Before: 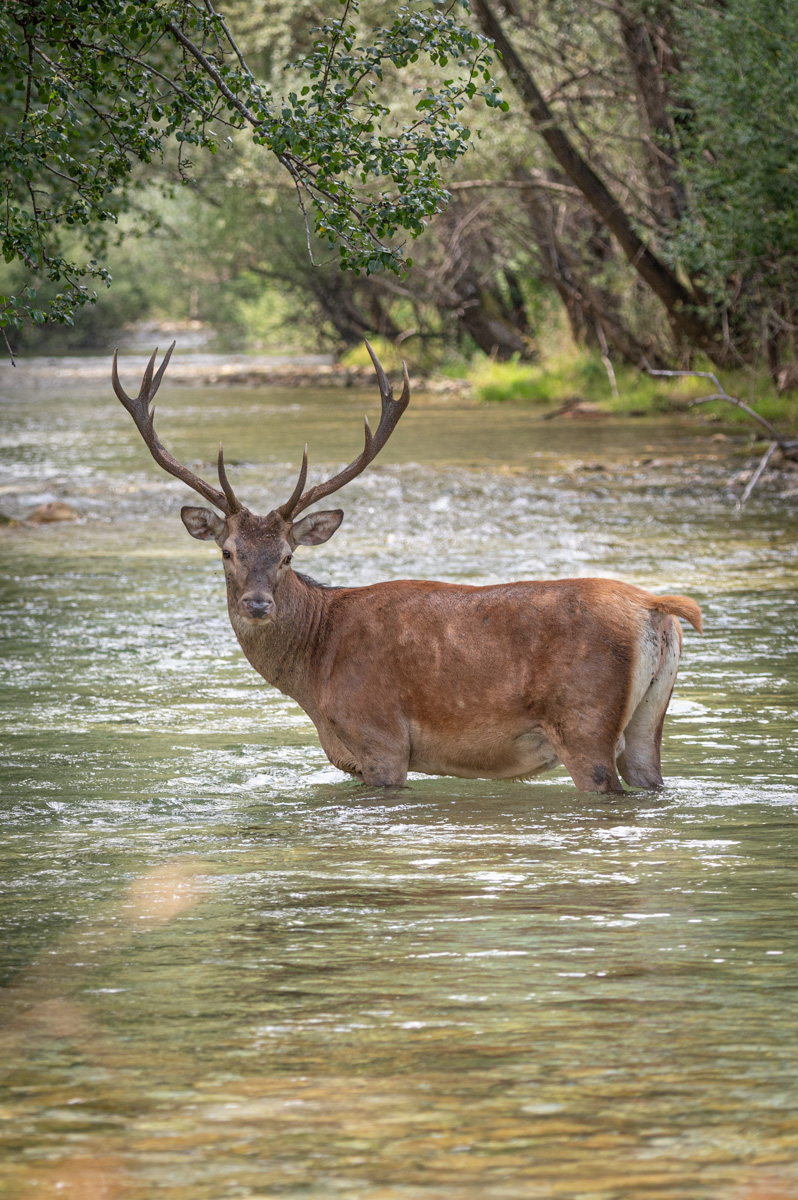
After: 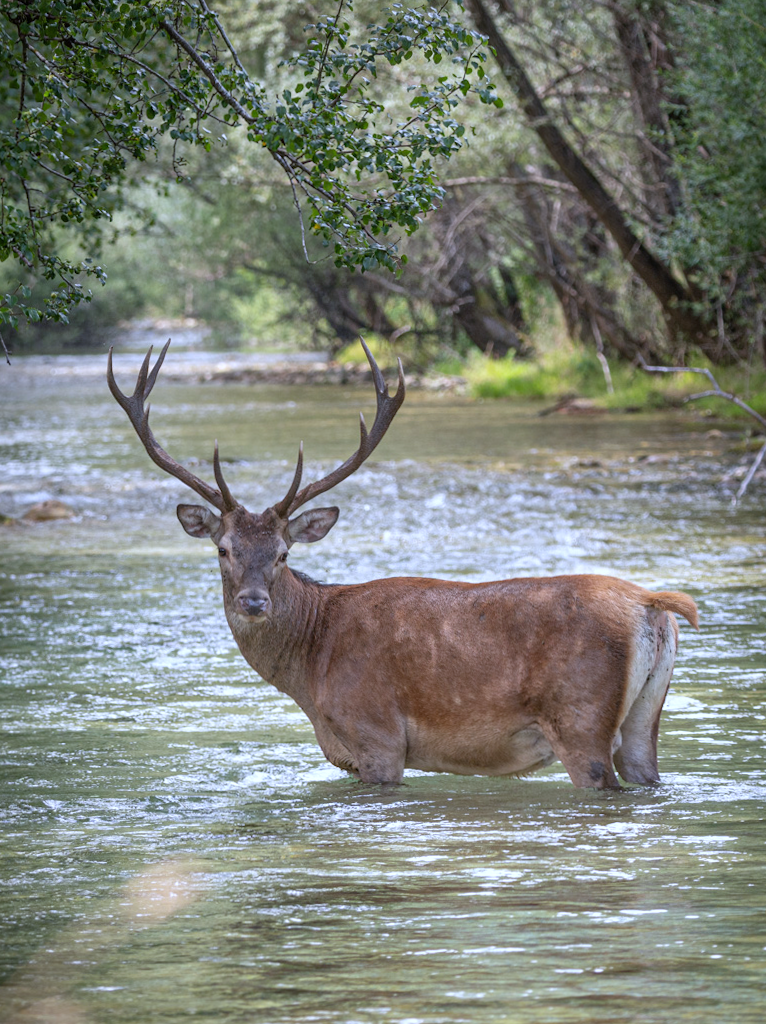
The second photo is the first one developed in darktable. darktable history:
shadows and highlights: shadows 12, white point adjustment 1.2, soften with gaussian
crop and rotate: angle 0.2°, left 0.275%, right 3.127%, bottom 14.18%
white balance: red 0.948, green 1.02, blue 1.176
